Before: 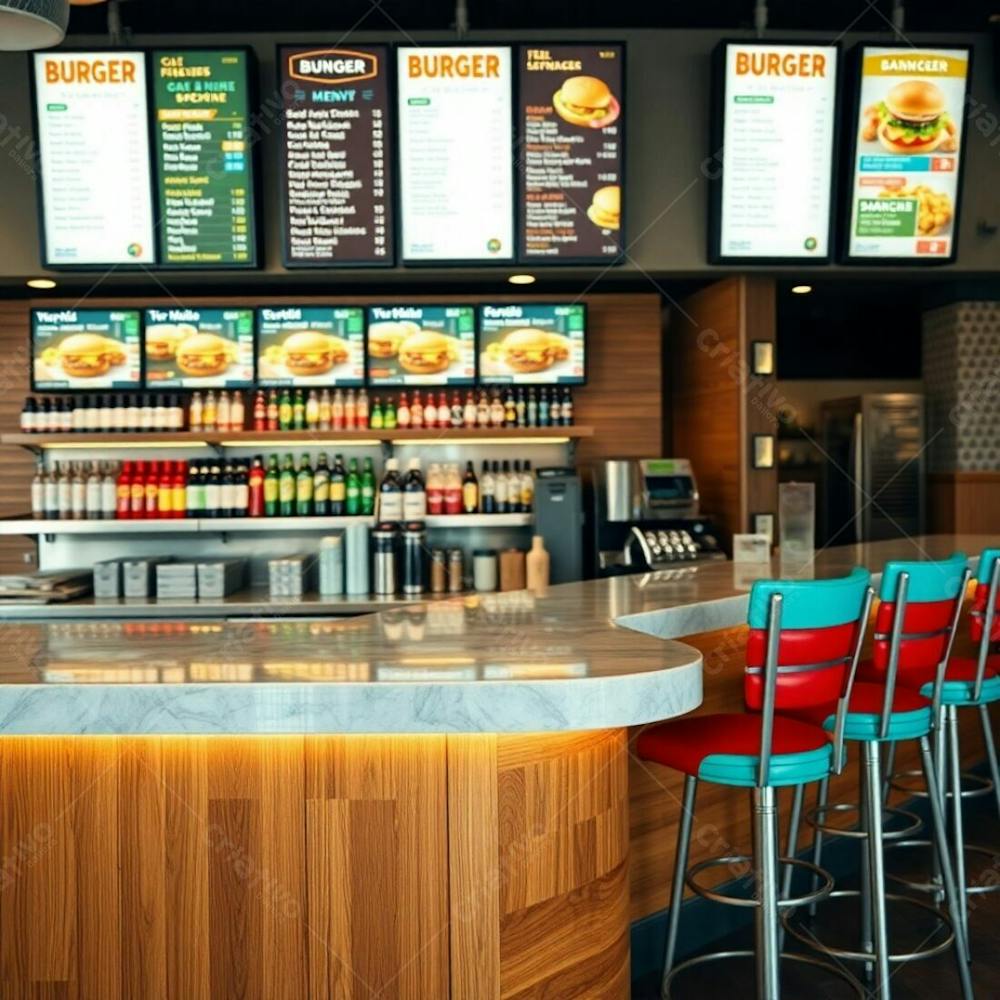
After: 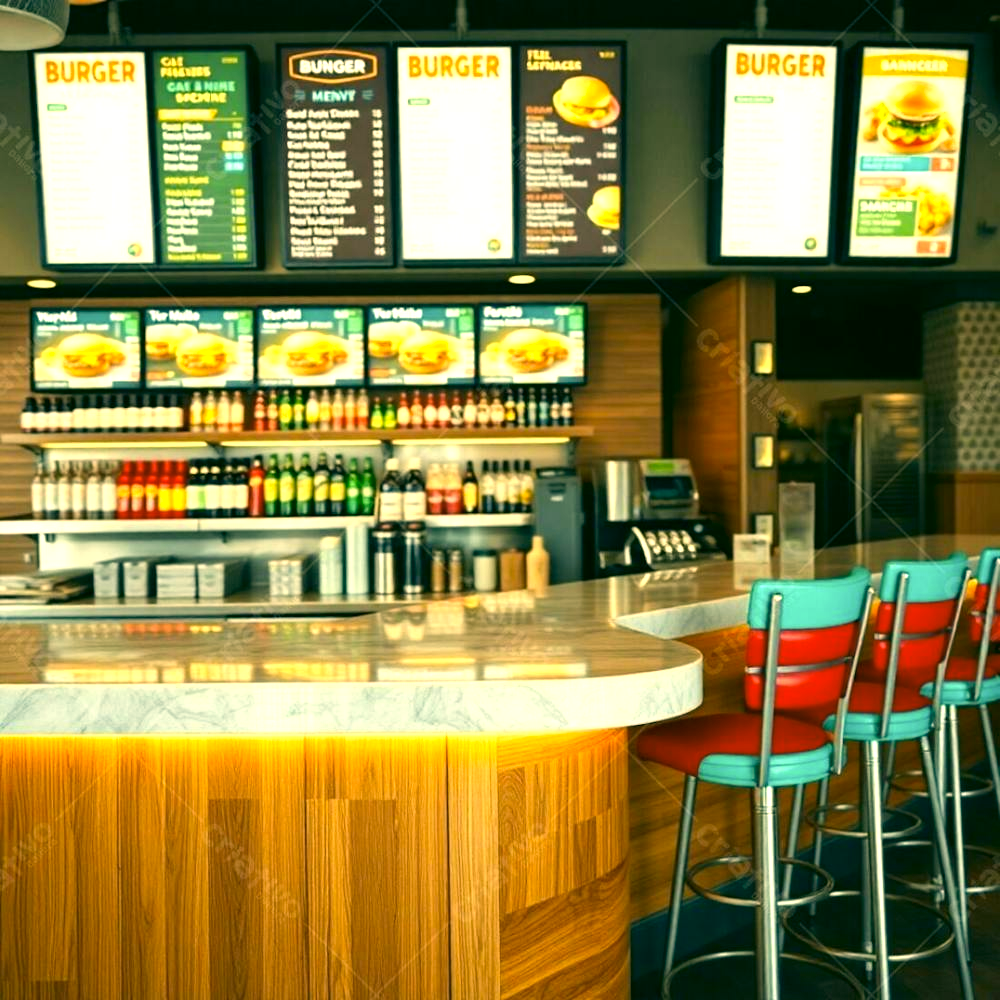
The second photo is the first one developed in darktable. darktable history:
exposure: exposure 0.657 EV, compensate highlight preservation false
color correction: highlights a* 5.3, highlights b* 24.26, shadows a* -15.58, shadows b* 4.02
